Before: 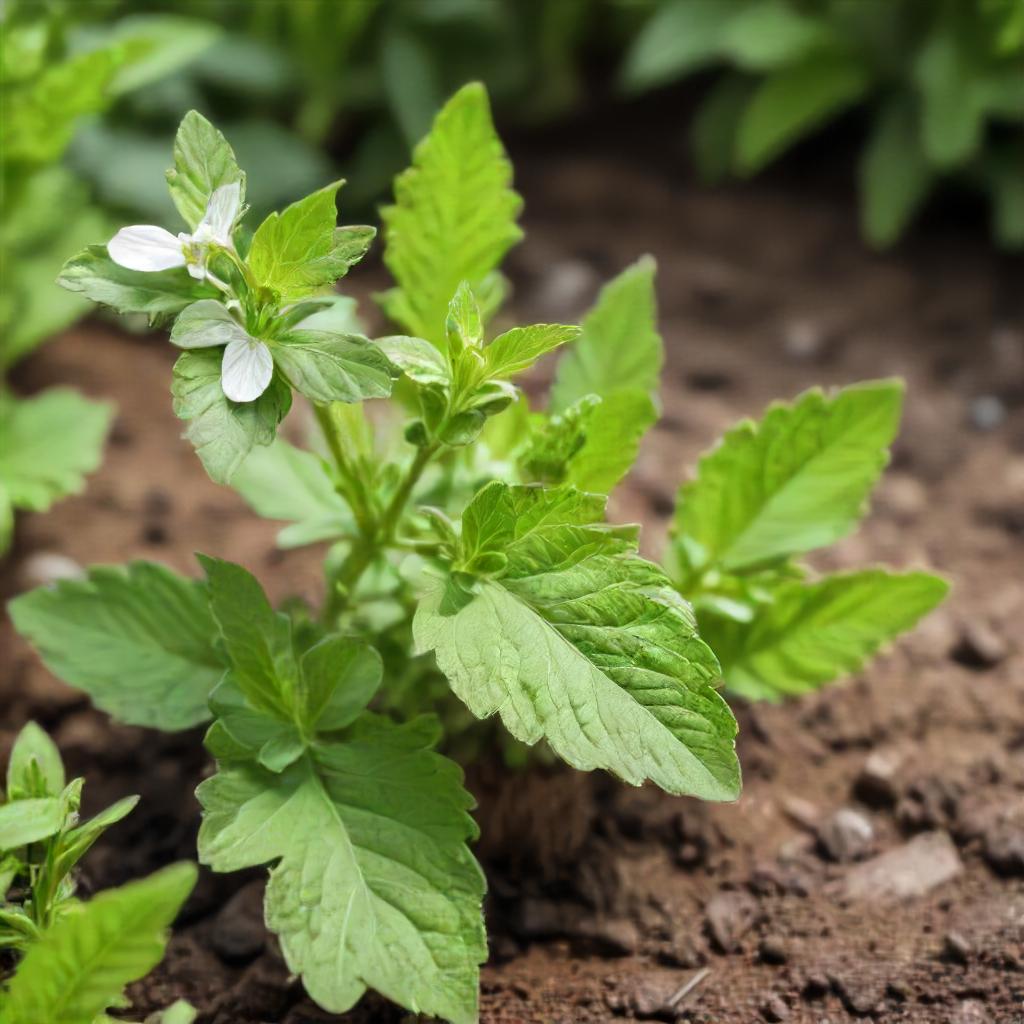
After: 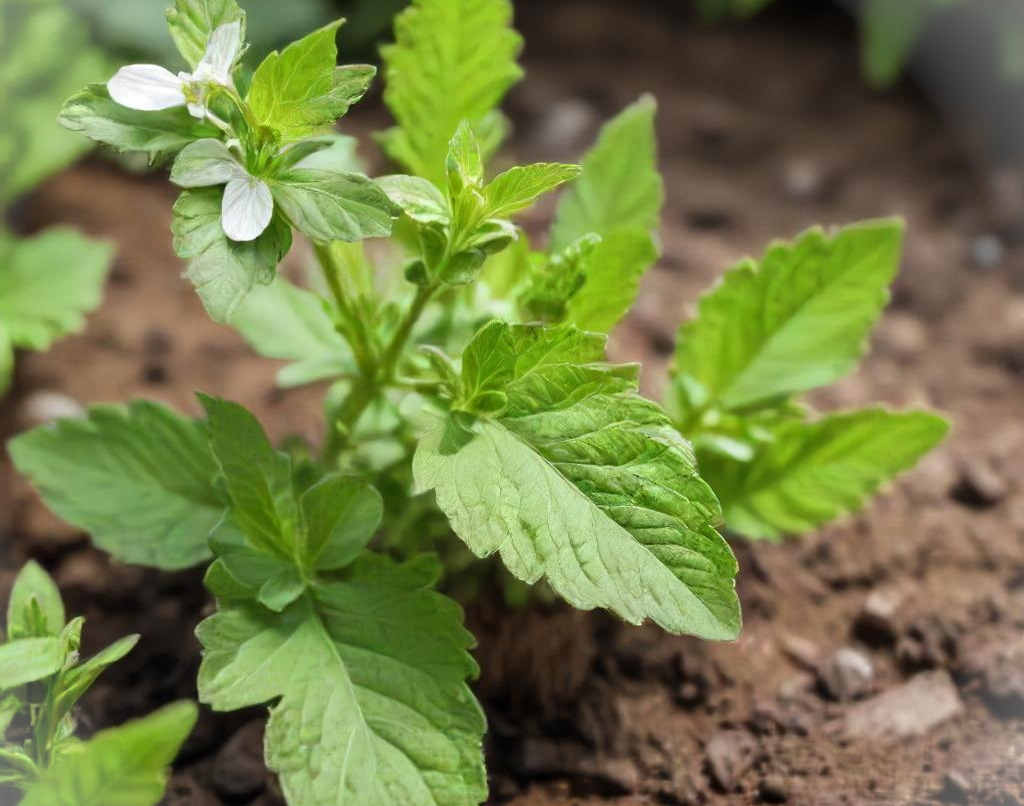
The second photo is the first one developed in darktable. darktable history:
vignetting: fall-off start 100%, brightness 0.3, saturation 0
crop and rotate: top 15.774%, bottom 5.506%
